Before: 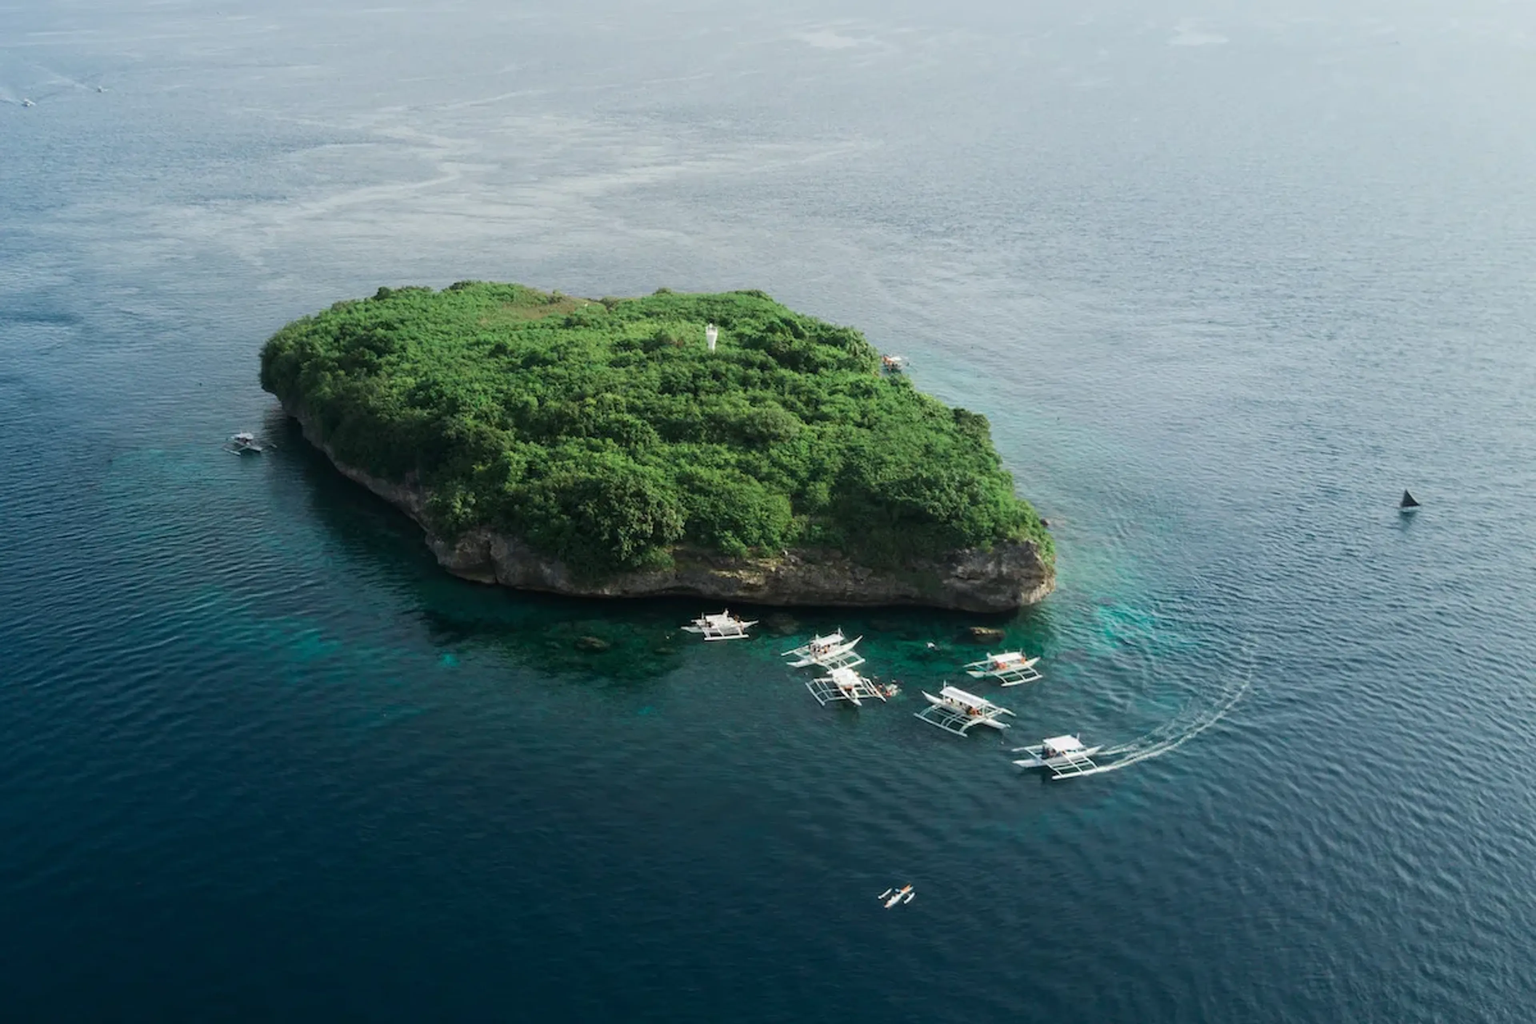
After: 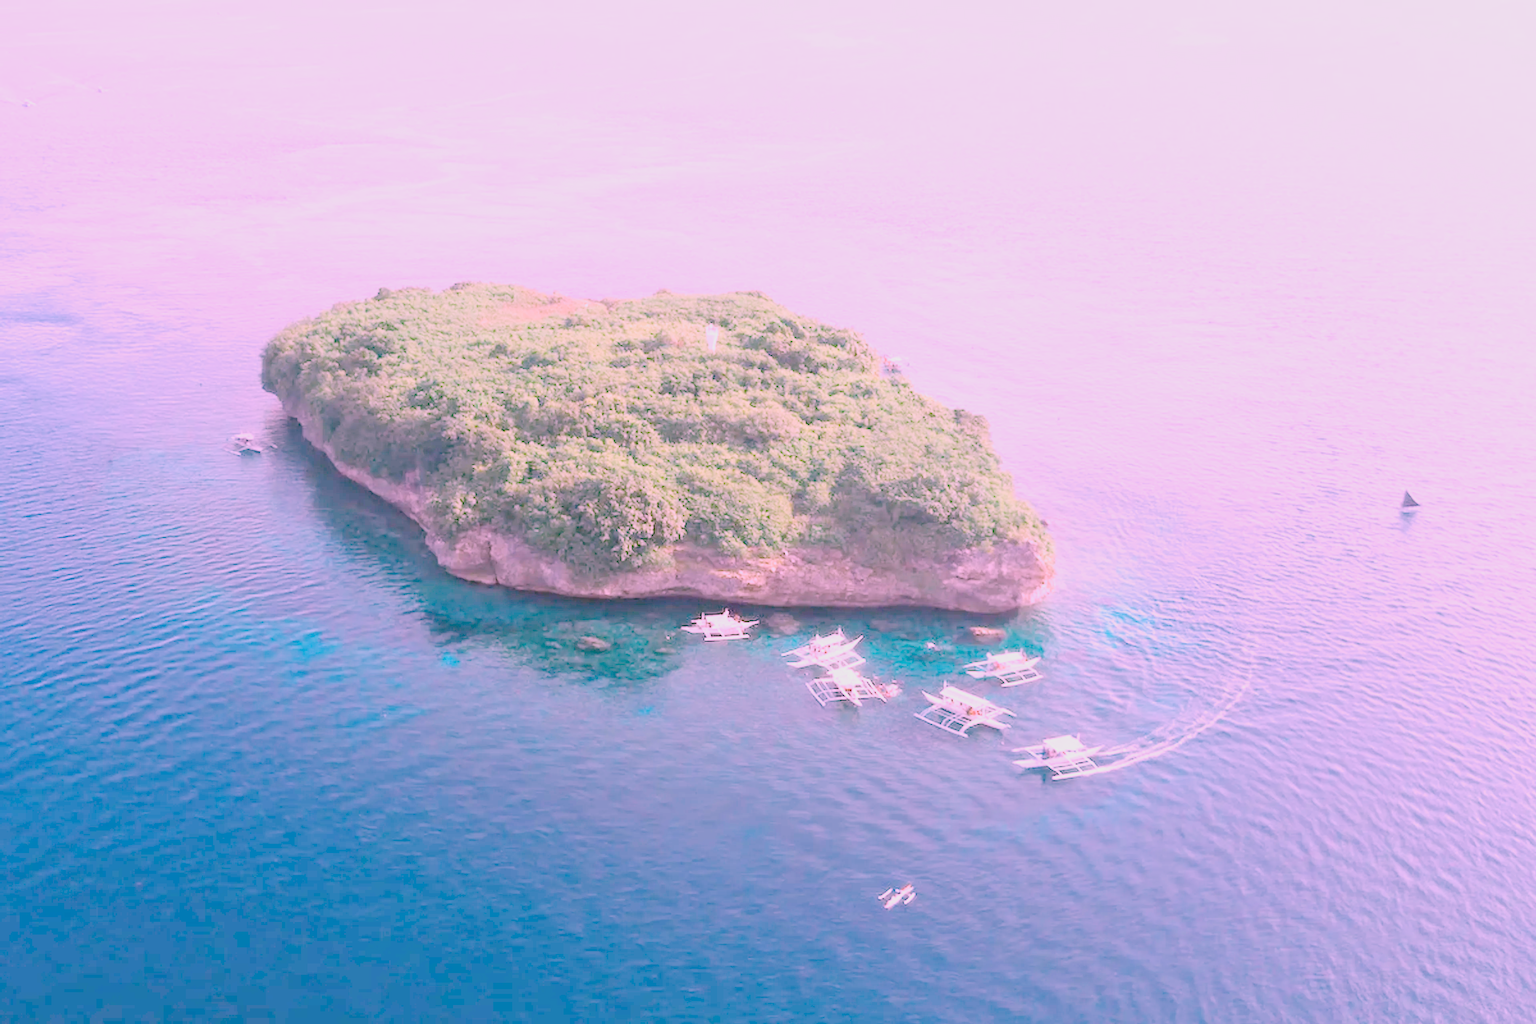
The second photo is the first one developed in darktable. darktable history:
white balance: red 2.012, blue 1.687
highlight reconstruction: iterations 1, diameter of reconstruction 64 px
filmic rgb: black relative exposure -7.65 EV, white relative exposure 4.56 EV, hardness 3.61, color science v6 (2022)
exposure: black level correction 0, exposure 0.7 EV, compensate exposure bias true, compensate highlight preservation false
